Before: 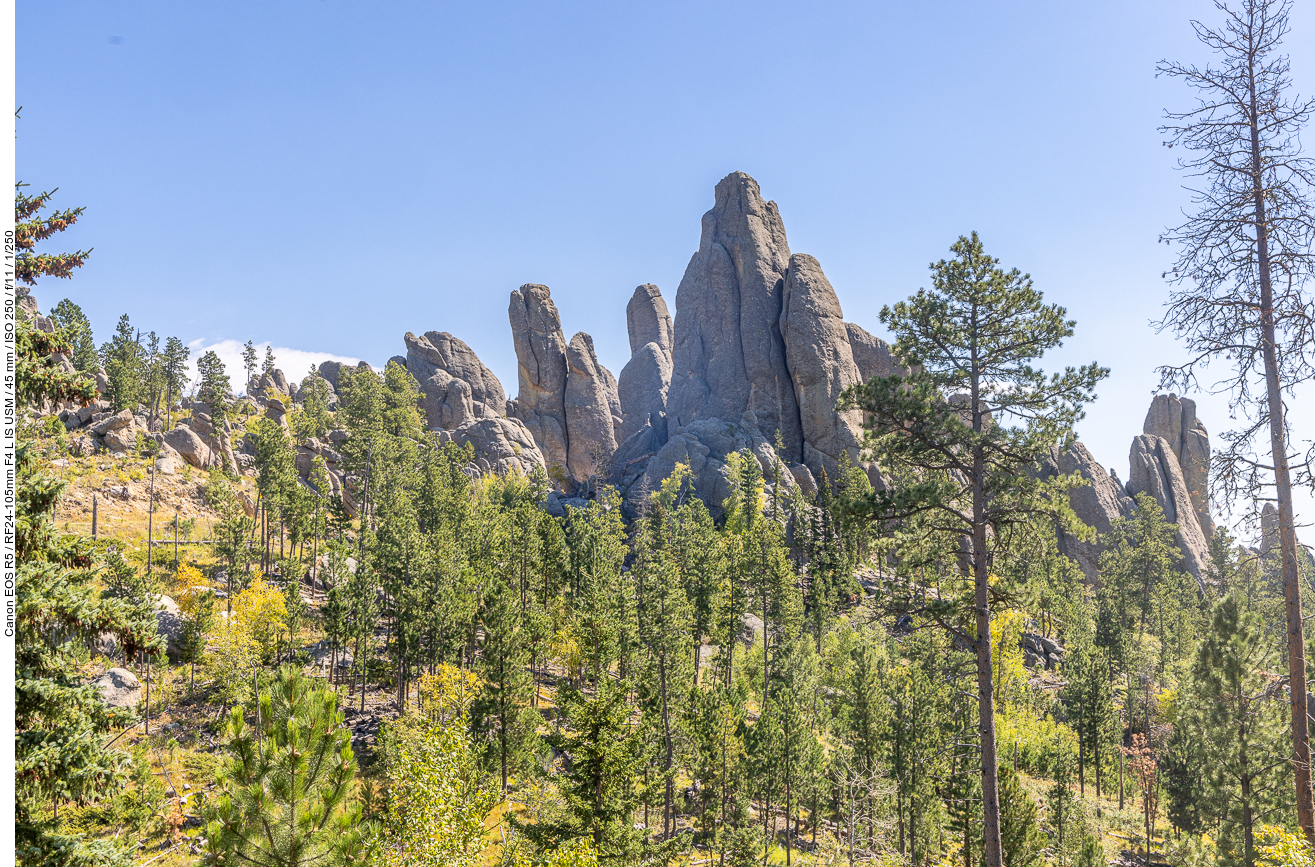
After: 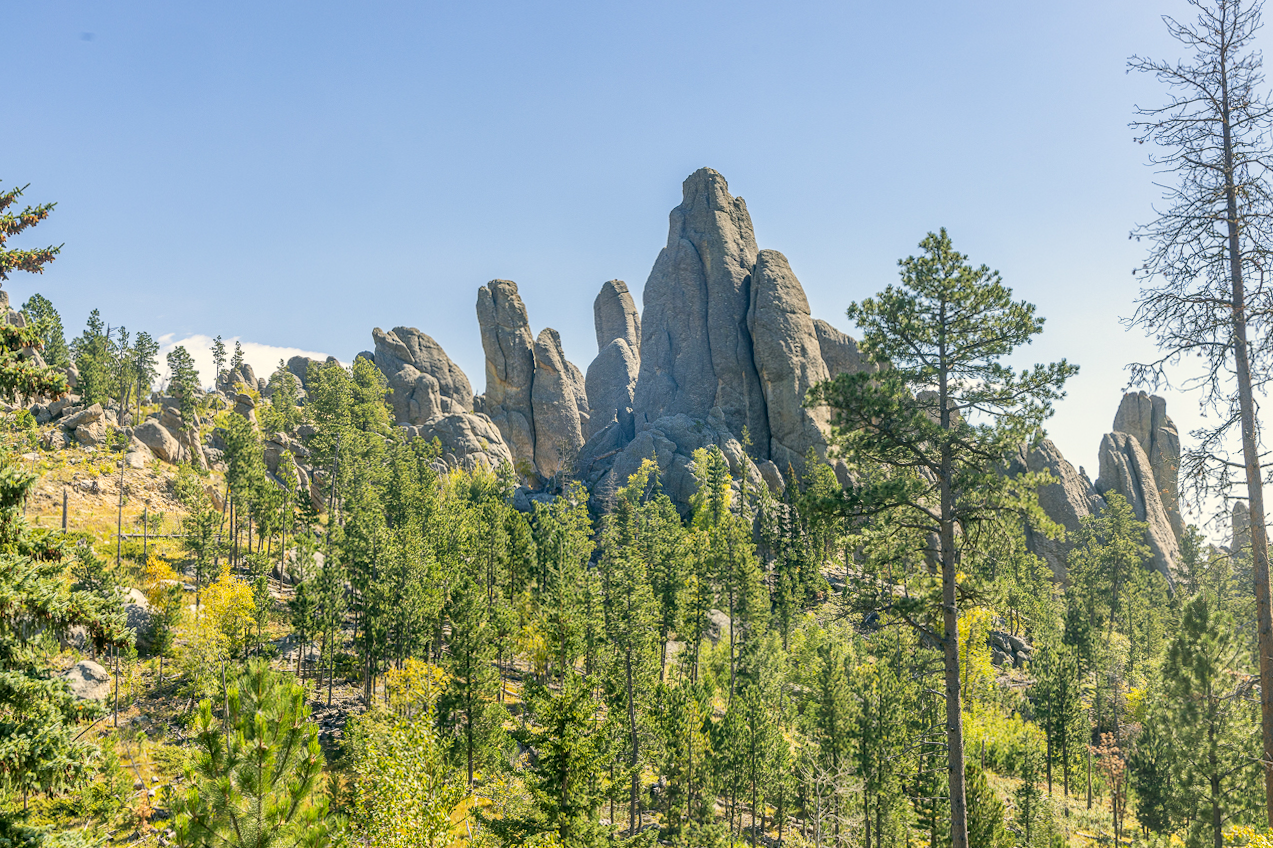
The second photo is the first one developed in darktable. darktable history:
color correction: highlights a* -0.482, highlights b* 9.48, shadows a* -9.48, shadows b* 0.803
crop and rotate: left 1.774%, right 0.633%, bottom 1.28%
rotate and perspective: rotation 0.192°, lens shift (horizontal) -0.015, crop left 0.005, crop right 0.996, crop top 0.006, crop bottom 0.99
